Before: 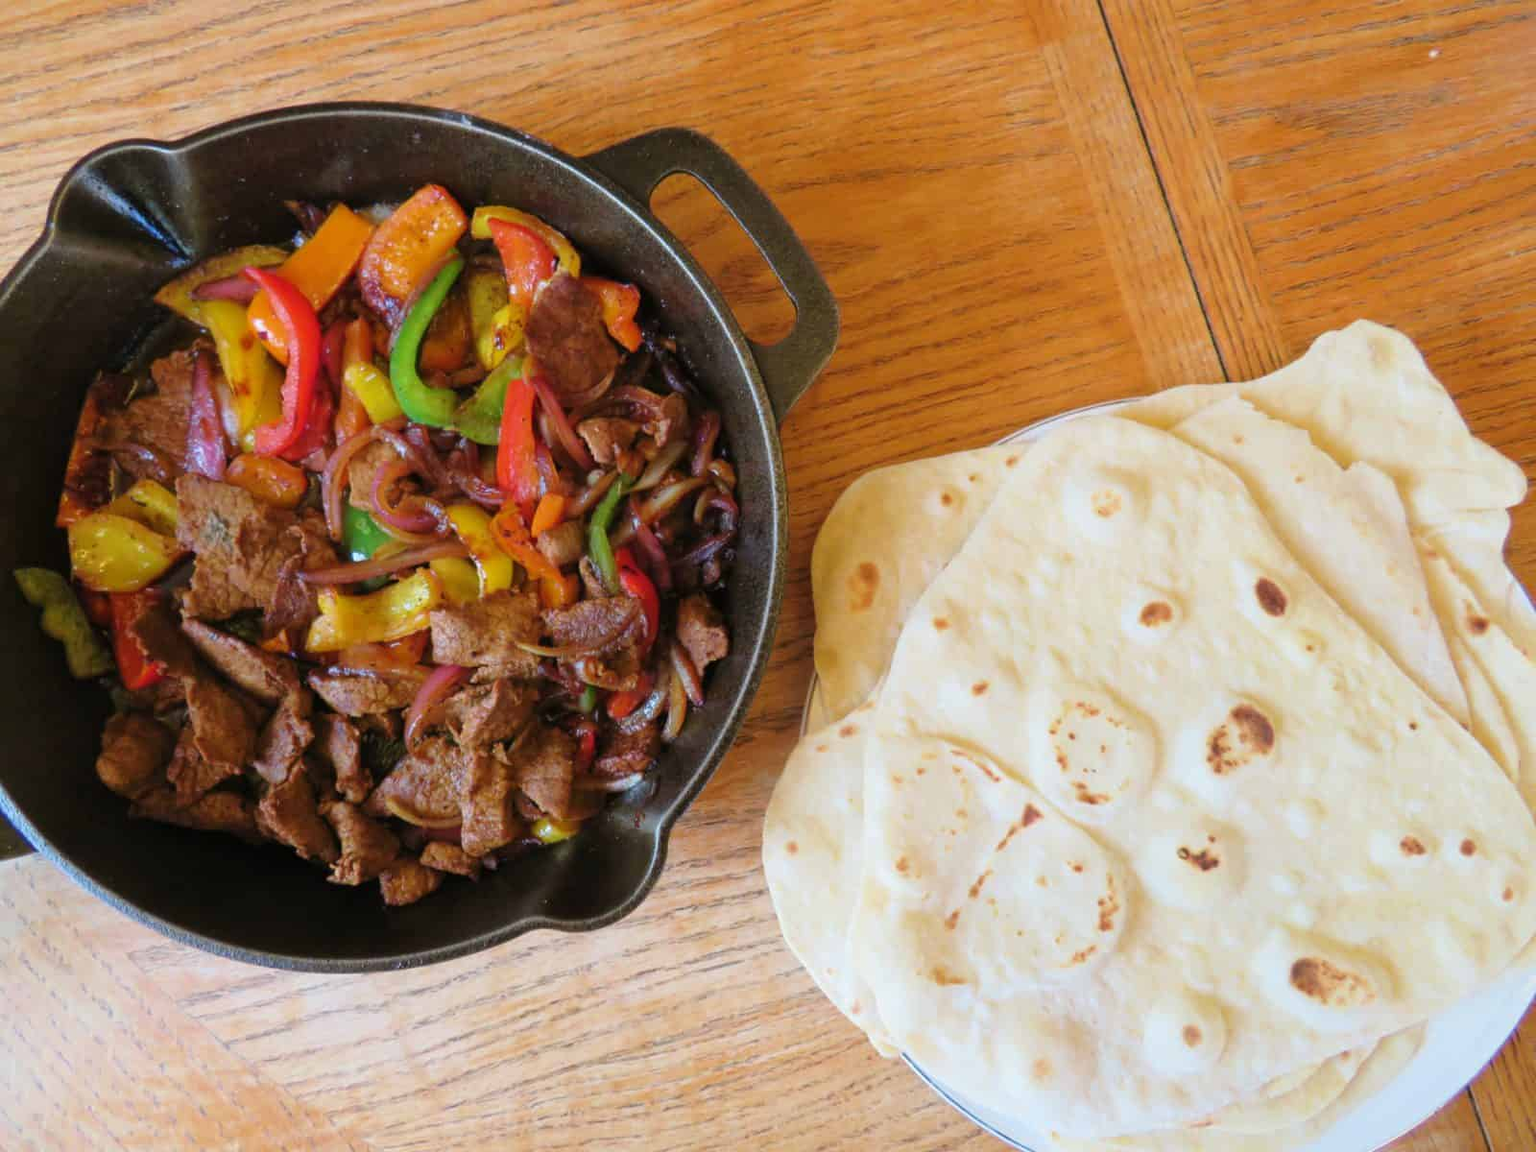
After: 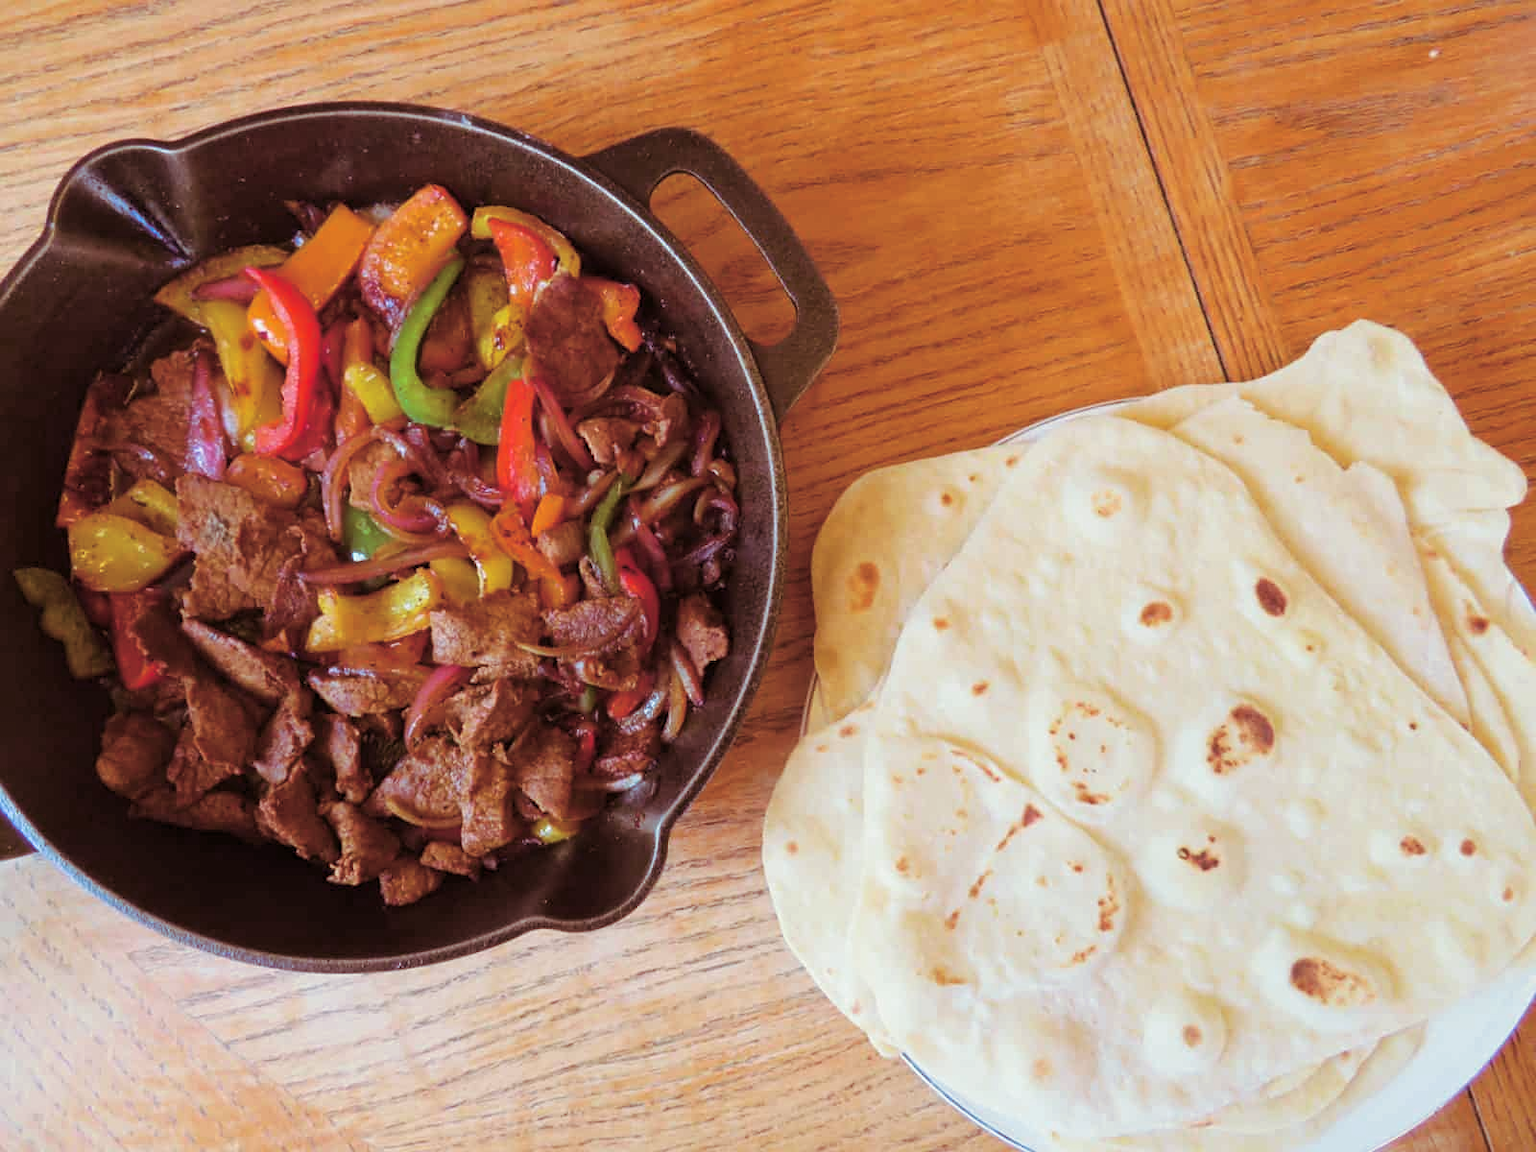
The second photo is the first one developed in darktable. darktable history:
exposure: exposure 0.207 EV, compensate highlight preservation false
split-toning: shadows › hue 360°
sharpen: amount 0.2
color balance rgb: shadows lift › chroma 1%, shadows lift › hue 113°, highlights gain › chroma 0.2%, highlights gain › hue 333°, perceptual saturation grading › global saturation 20%, perceptual saturation grading › highlights -25%, perceptual saturation grading › shadows 25%, contrast -10%
